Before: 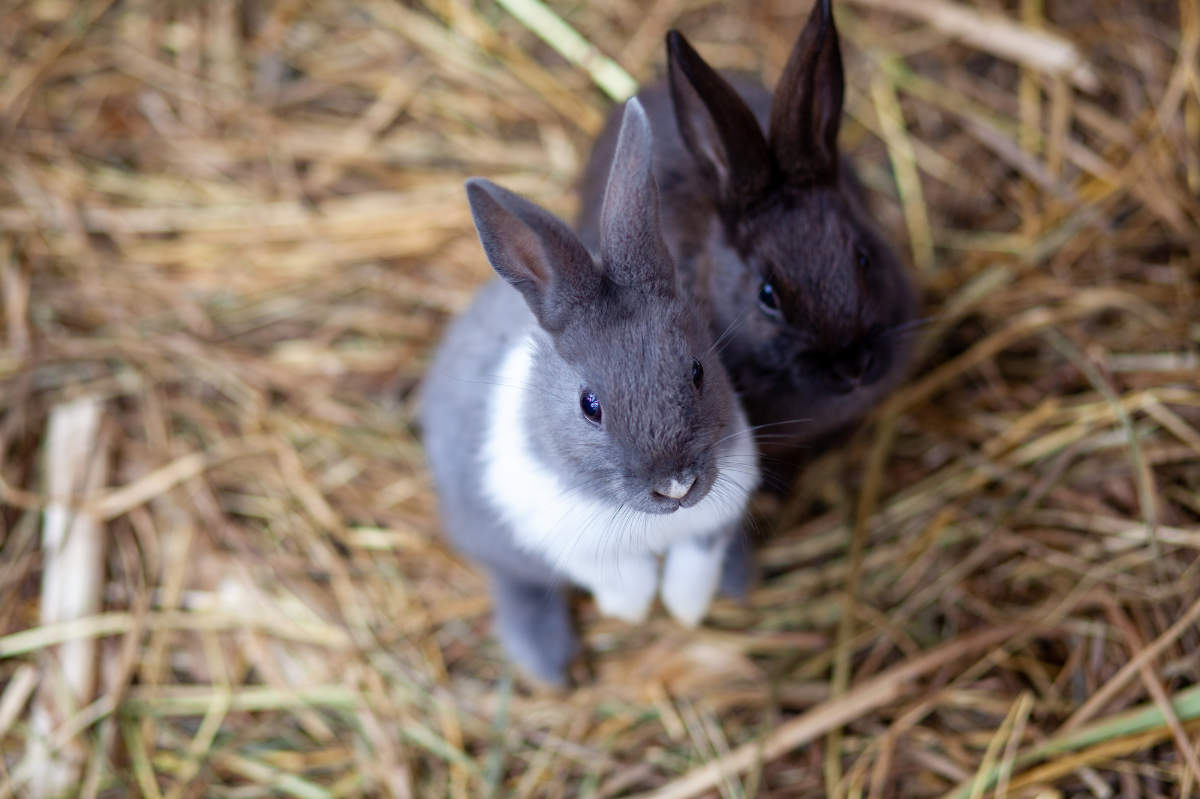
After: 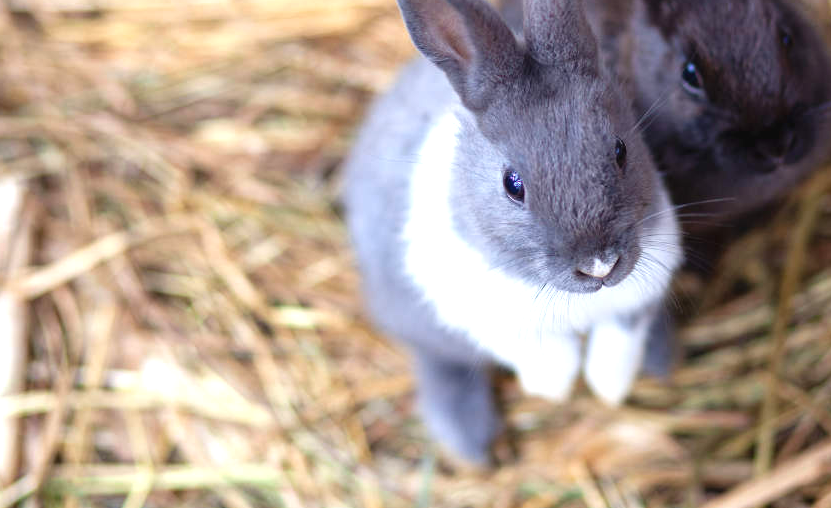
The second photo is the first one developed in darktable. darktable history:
crop: left 6.488%, top 27.668%, right 24.183%, bottom 8.656%
exposure: black level correction -0.002, exposure 0.708 EV, compensate exposure bias true, compensate highlight preservation false
